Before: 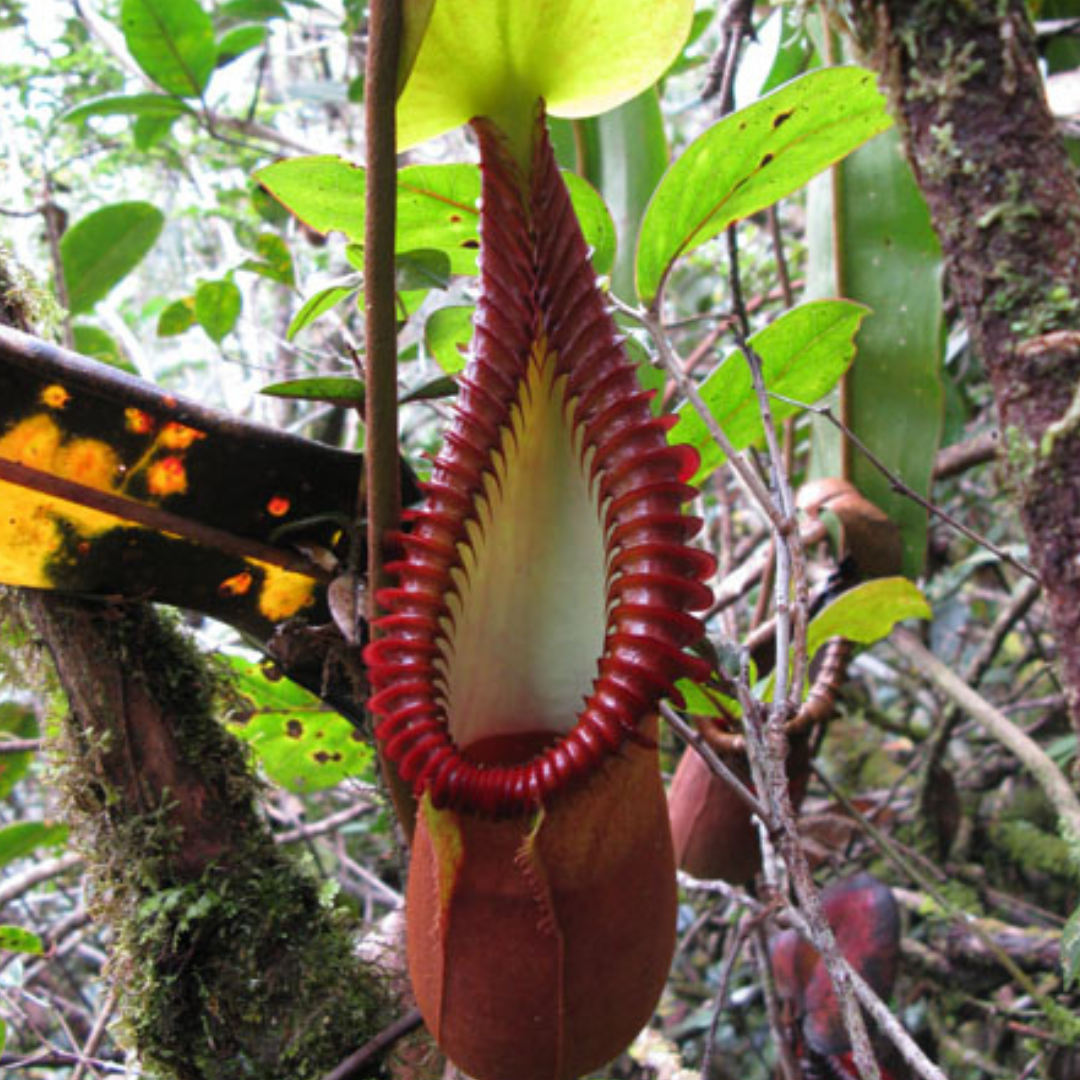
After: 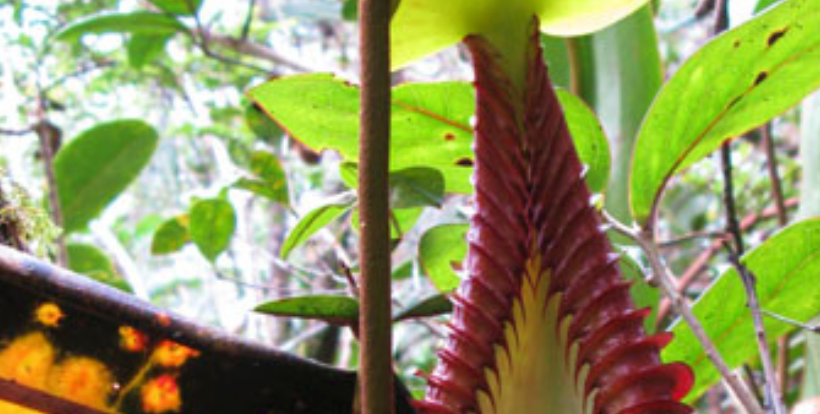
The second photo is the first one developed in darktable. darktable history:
velvia: on, module defaults
crop: left 0.564%, top 7.648%, right 23.504%, bottom 53.983%
